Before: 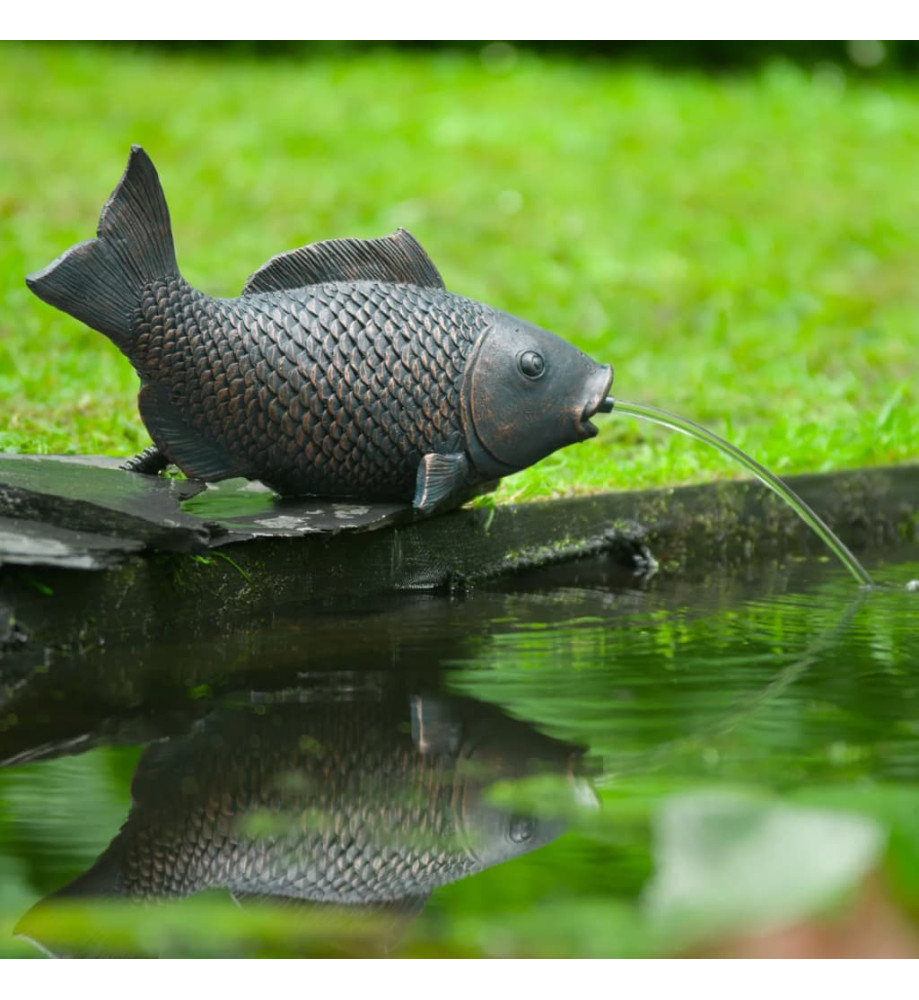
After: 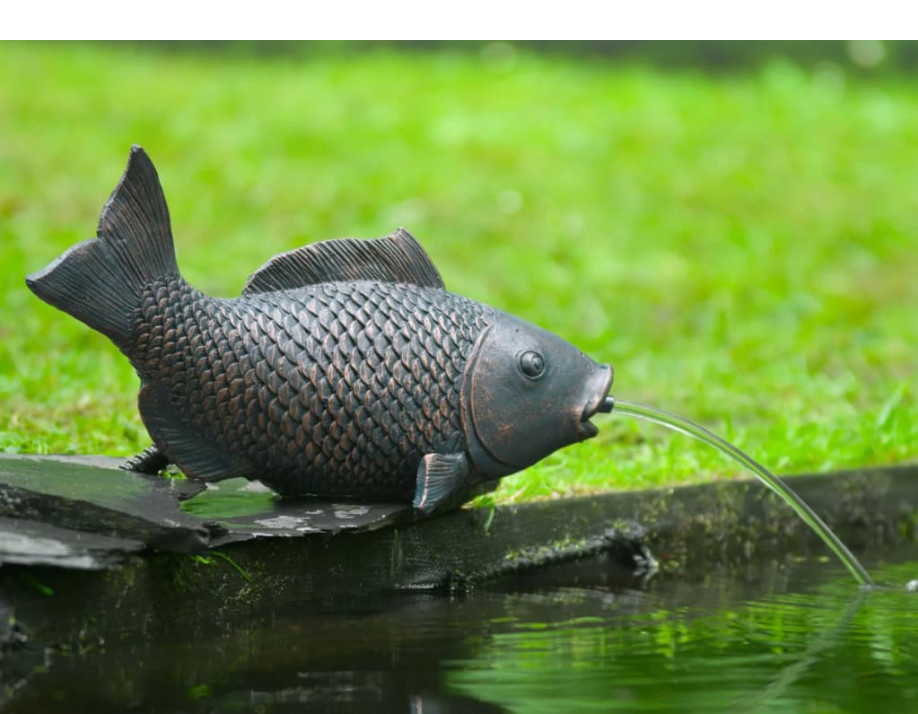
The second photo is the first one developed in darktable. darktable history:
crop: bottom 28.576%
white balance: red 1.009, blue 1.027
bloom: size 16%, threshold 98%, strength 20%
